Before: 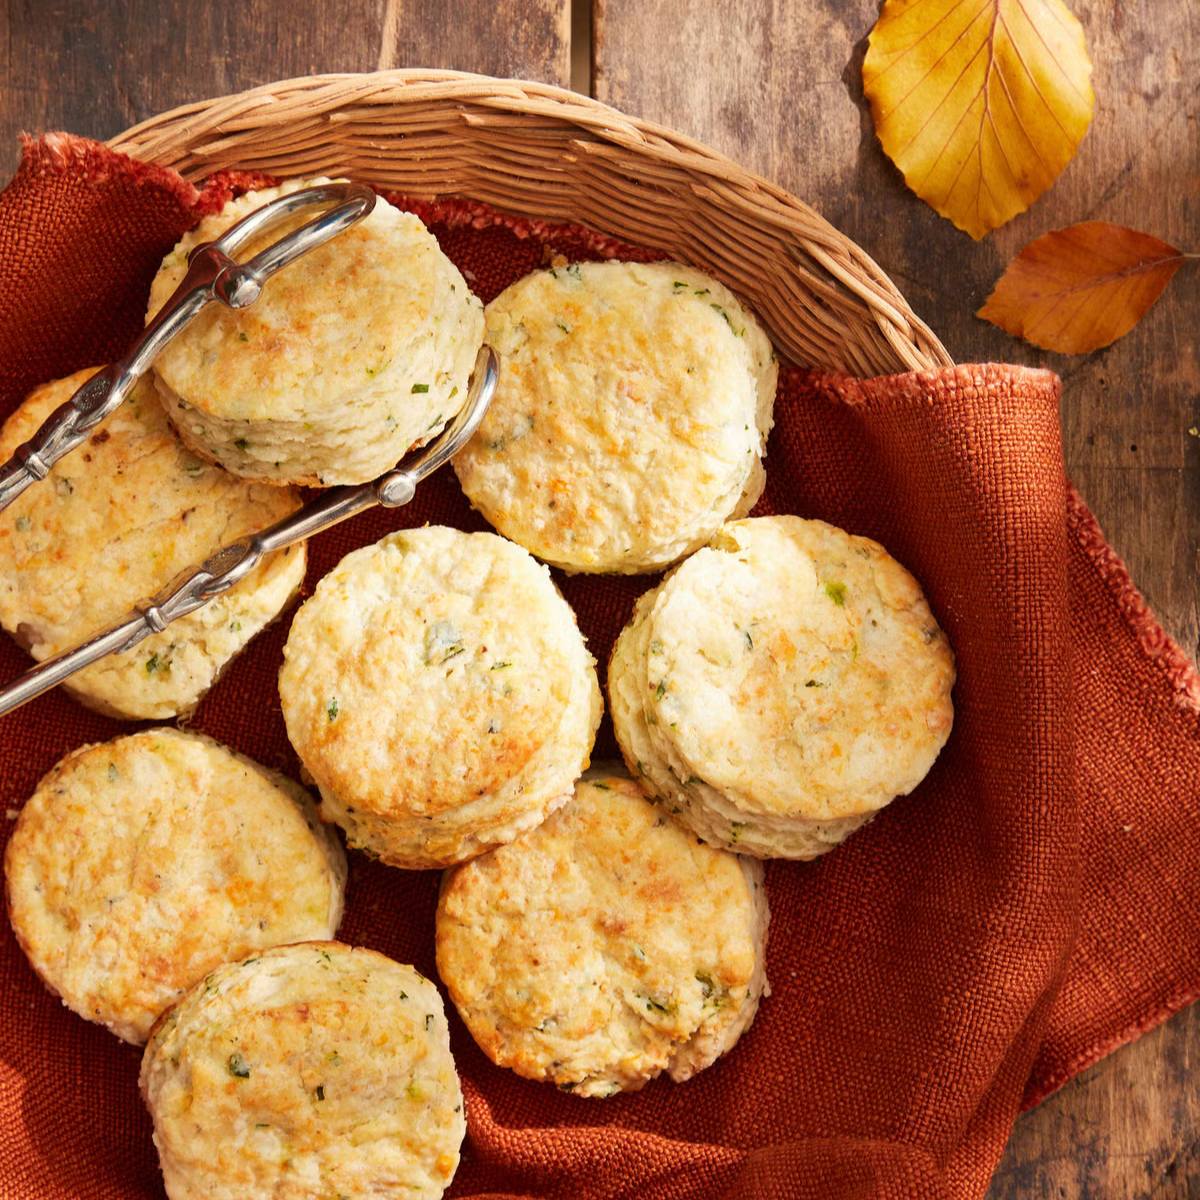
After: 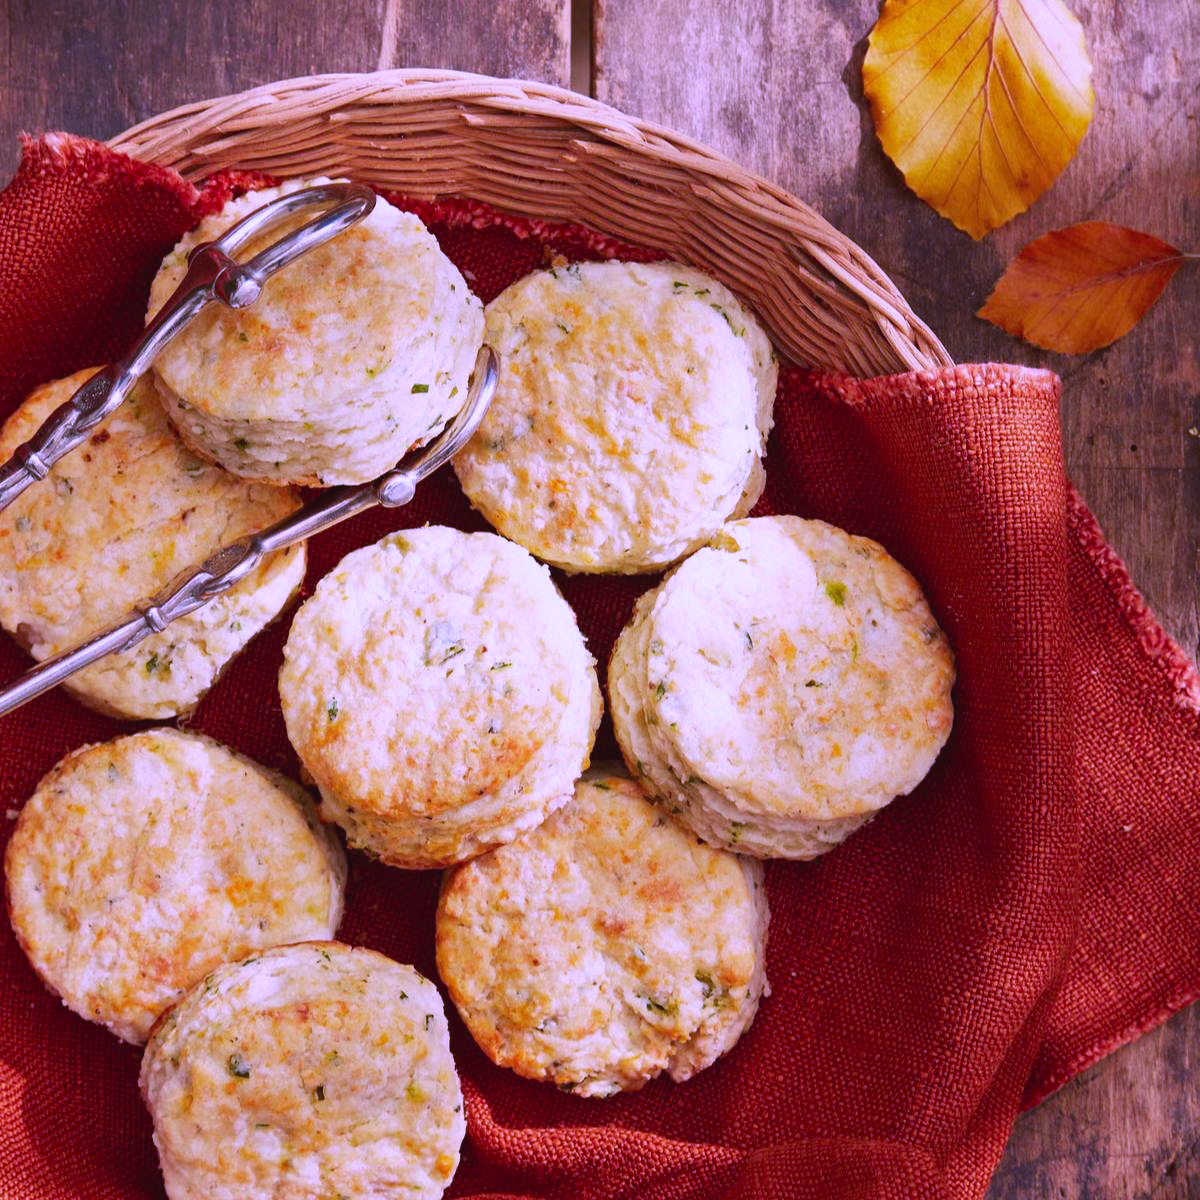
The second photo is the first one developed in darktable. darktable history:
white balance: red 0.98, blue 1.61
tone curve: curves: ch0 [(0, 0.029) (0.253, 0.237) (1, 0.945)]; ch1 [(0, 0) (0.401, 0.42) (0.442, 0.47) (0.492, 0.498) (0.511, 0.523) (0.557, 0.565) (0.66, 0.683) (1, 1)]; ch2 [(0, 0) (0.394, 0.413) (0.5, 0.5) (0.578, 0.568) (1, 1)], color space Lab, independent channels, preserve colors none
